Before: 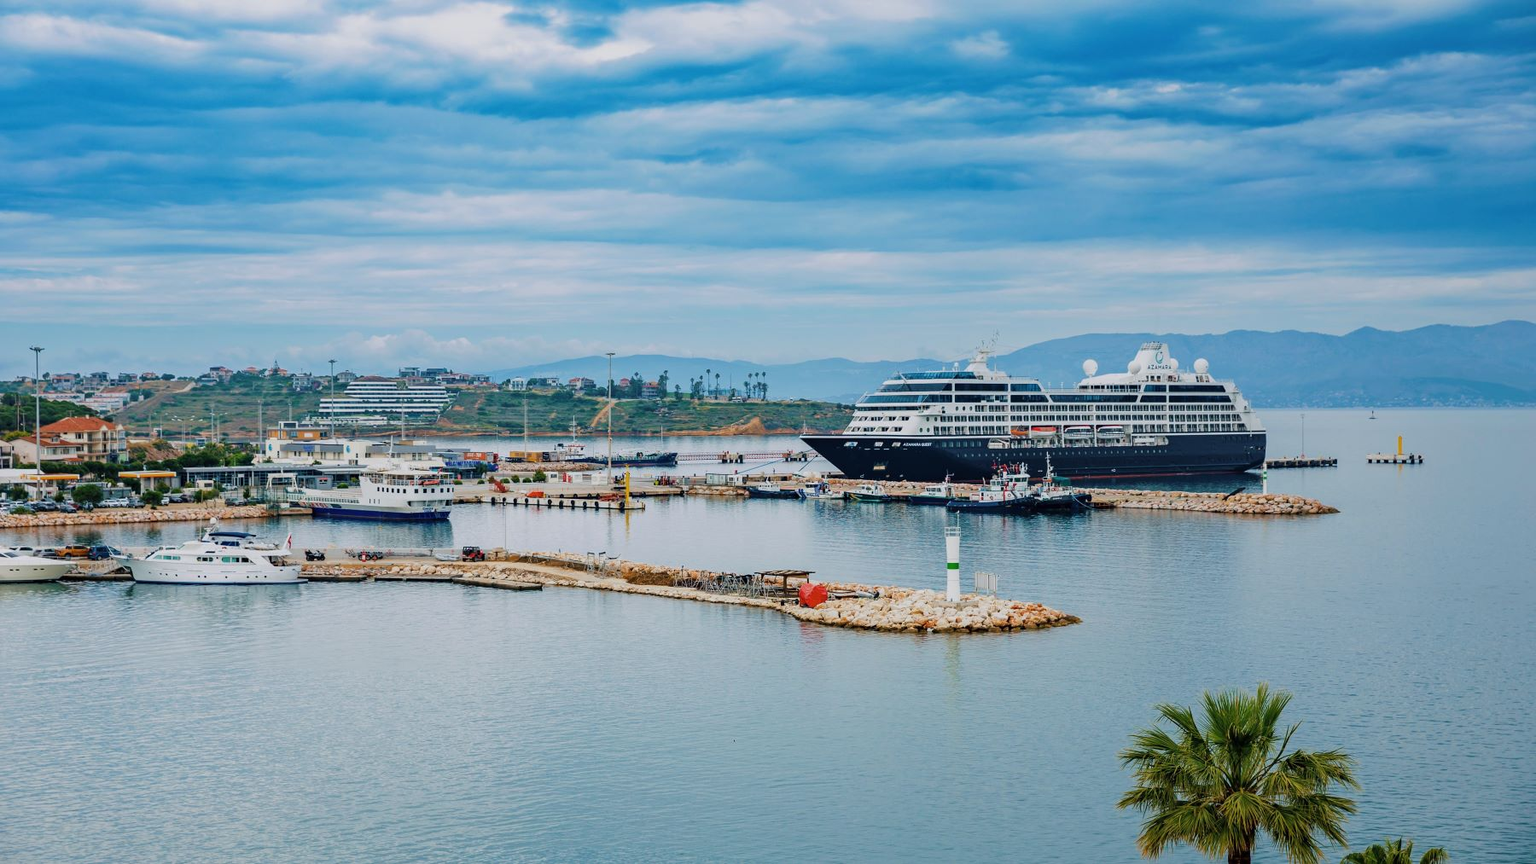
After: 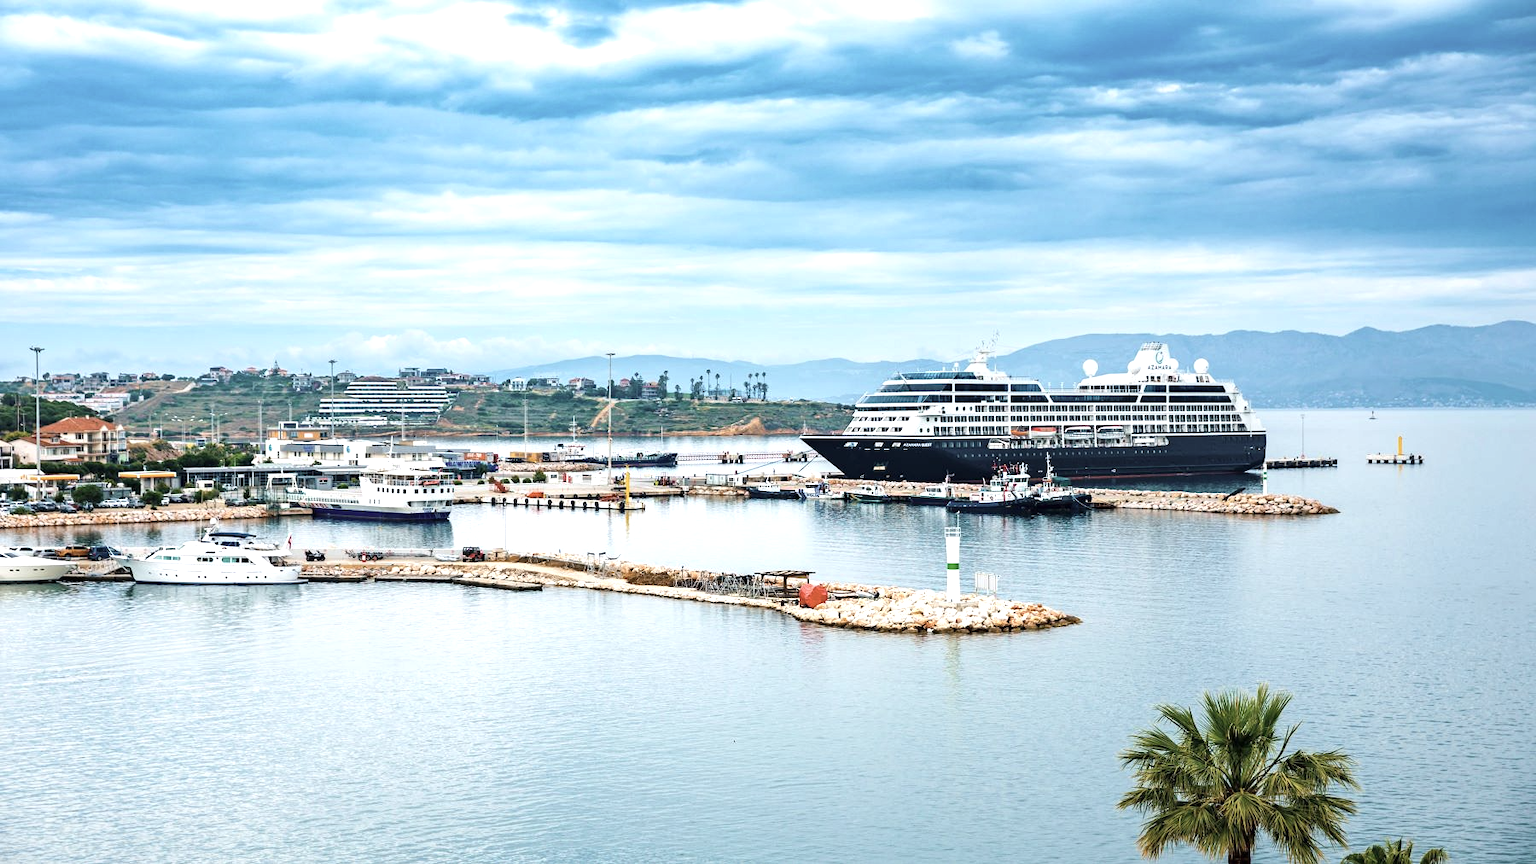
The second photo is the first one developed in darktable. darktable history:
contrast brightness saturation: contrast 0.099, saturation -0.353
color balance rgb: perceptual saturation grading › global saturation 0.514%, perceptual brilliance grading › global brilliance 30.554%
